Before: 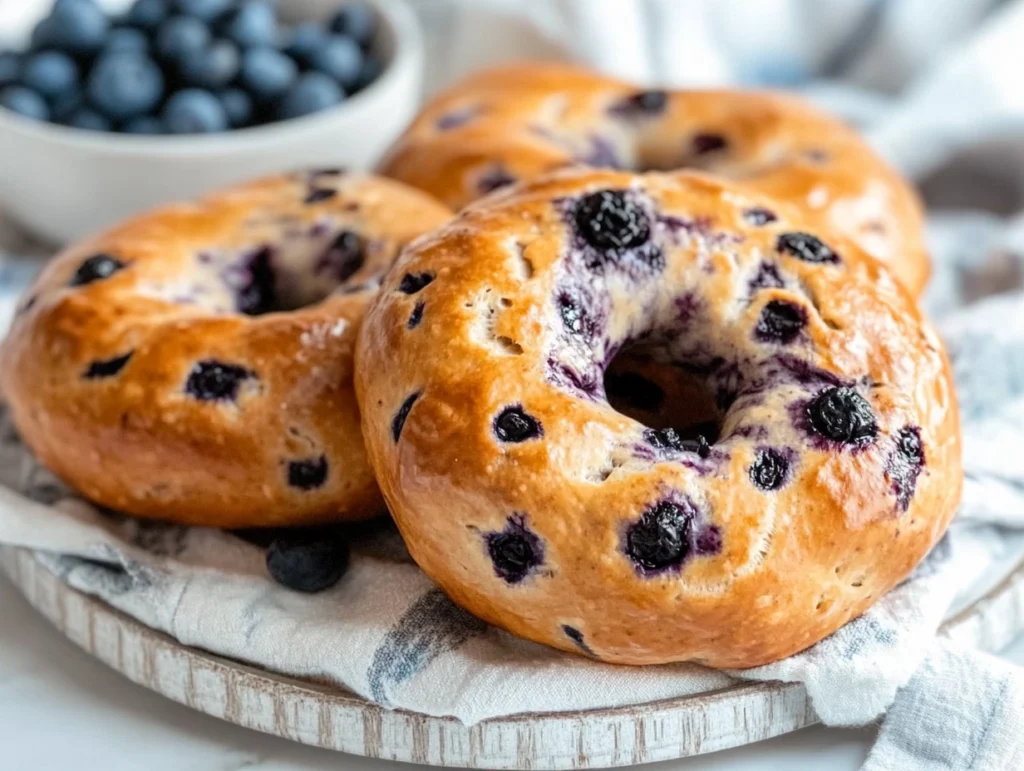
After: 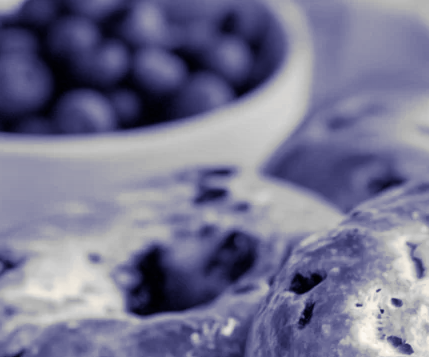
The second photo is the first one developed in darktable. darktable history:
monochrome: on, module defaults
tone equalizer: on, module defaults
split-toning: shadows › hue 242.67°, shadows › saturation 0.733, highlights › hue 45.33°, highlights › saturation 0.667, balance -53.304, compress 21.15%
crop and rotate: left 10.817%, top 0.062%, right 47.194%, bottom 53.626%
graduated density: rotation -0.352°, offset 57.64
